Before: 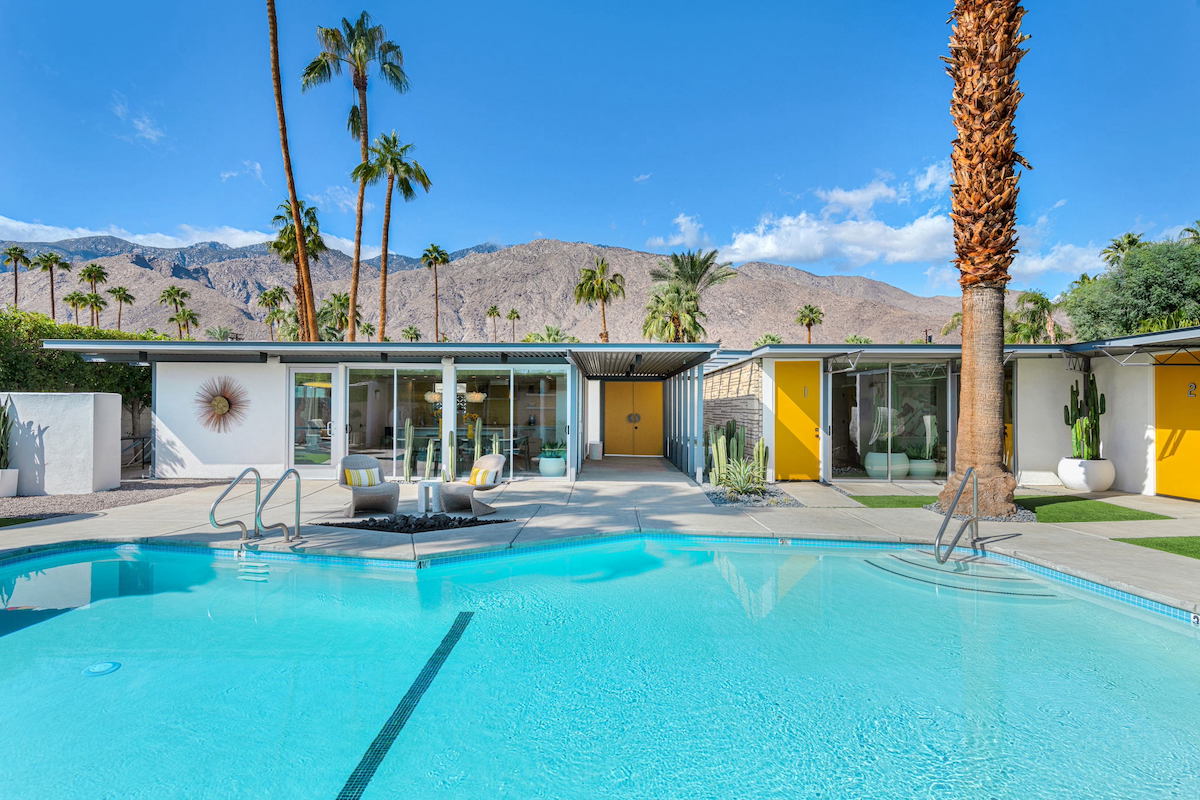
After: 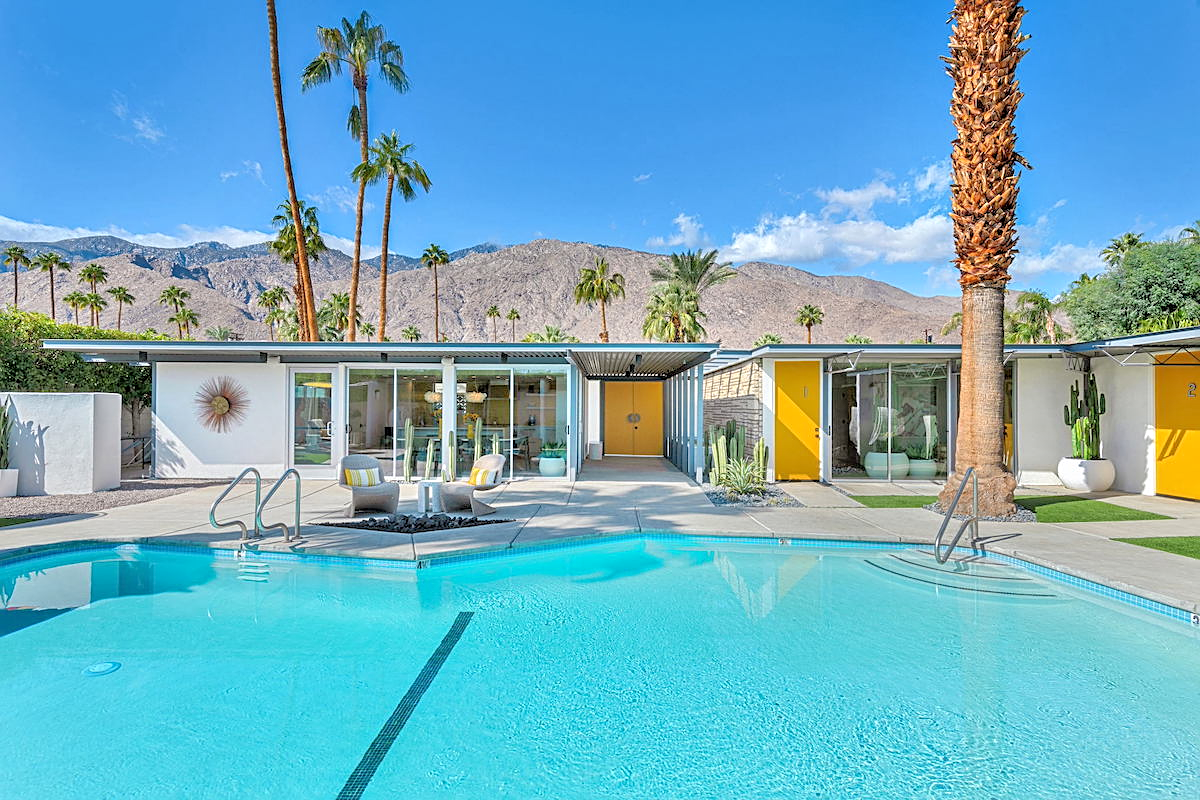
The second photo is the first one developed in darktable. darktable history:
color correction: highlights a* 0.003, highlights b* -0.283
sharpen: on, module defaults
tone equalizer: -7 EV 0.15 EV, -6 EV 0.6 EV, -5 EV 1.15 EV, -4 EV 1.33 EV, -3 EV 1.15 EV, -2 EV 0.6 EV, -1 EV 0.15 EV, mask exposure compensation -0.5 EV
